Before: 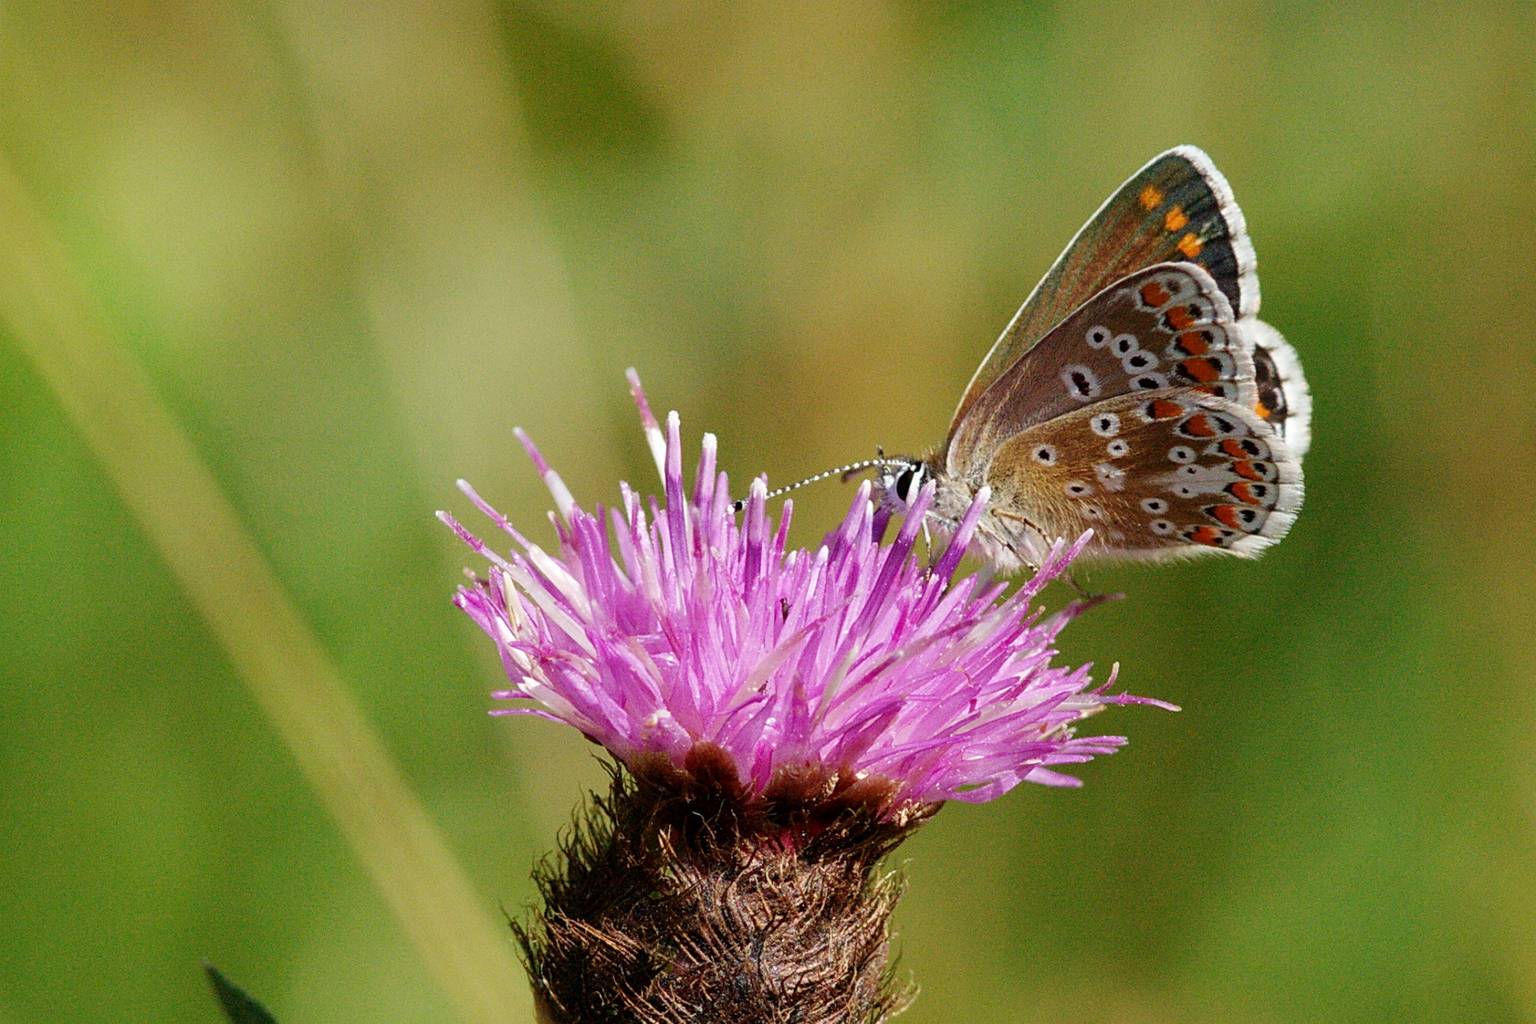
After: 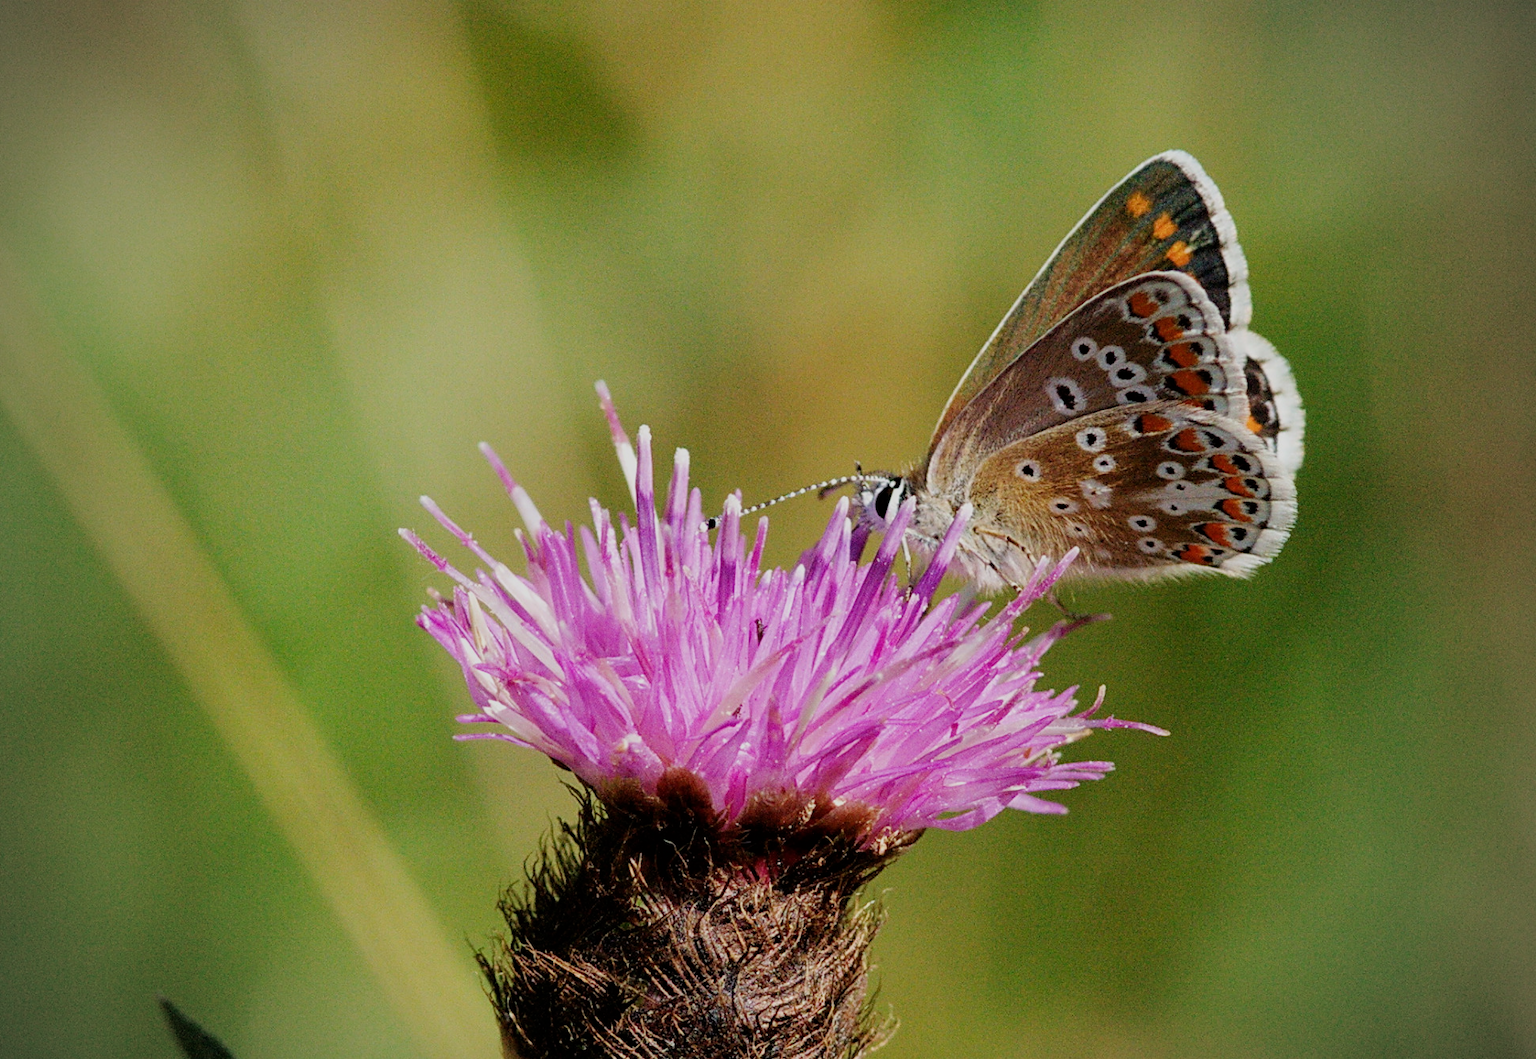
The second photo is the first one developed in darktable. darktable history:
filmic rgb: black relative exposure -7.99 EV, white relative exposure 4.05 EV, threshold 3 EV, hardness 4.15, enable highlight reconstruction true
vignetting: fall-off start 71.86%
color correction: highlights a* -0.073, highlights b* 0.141
crop and rotate: left 3.312%
